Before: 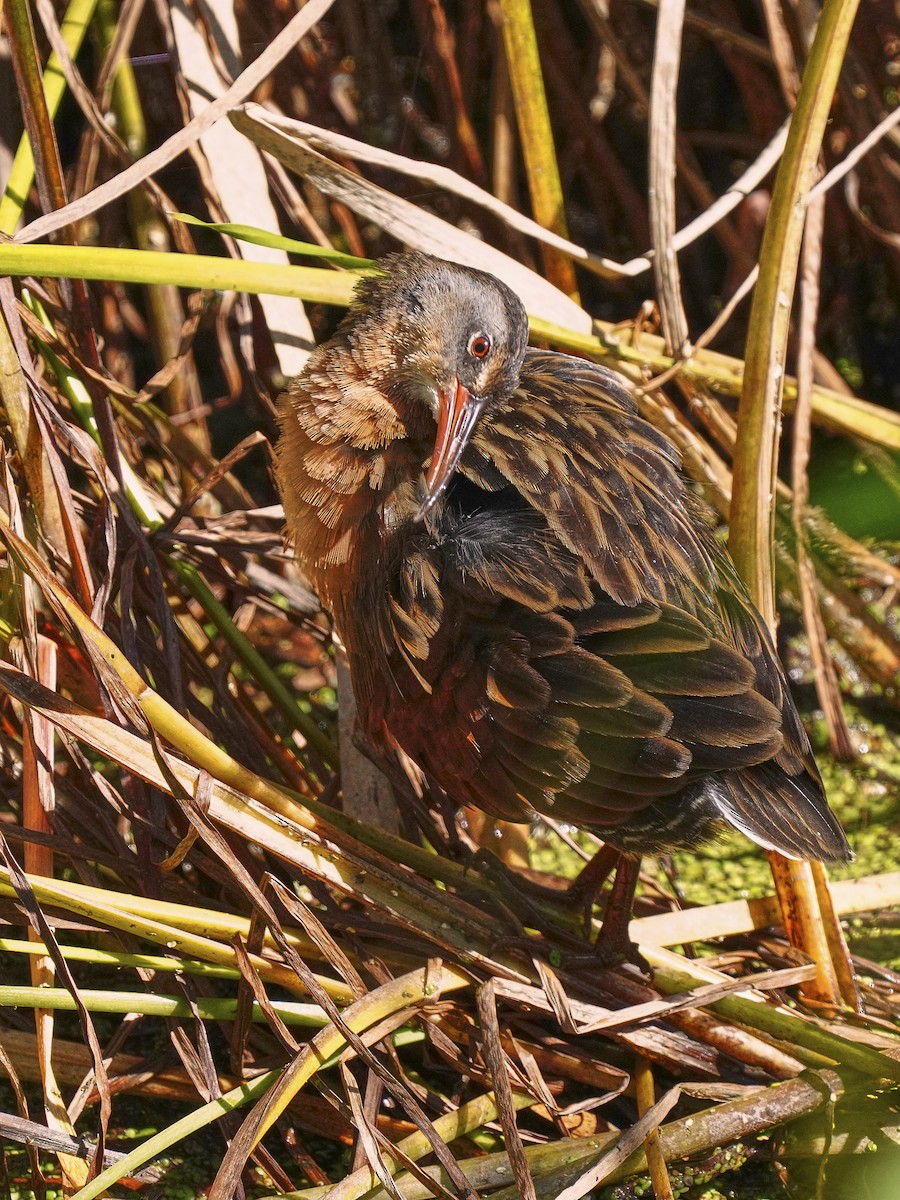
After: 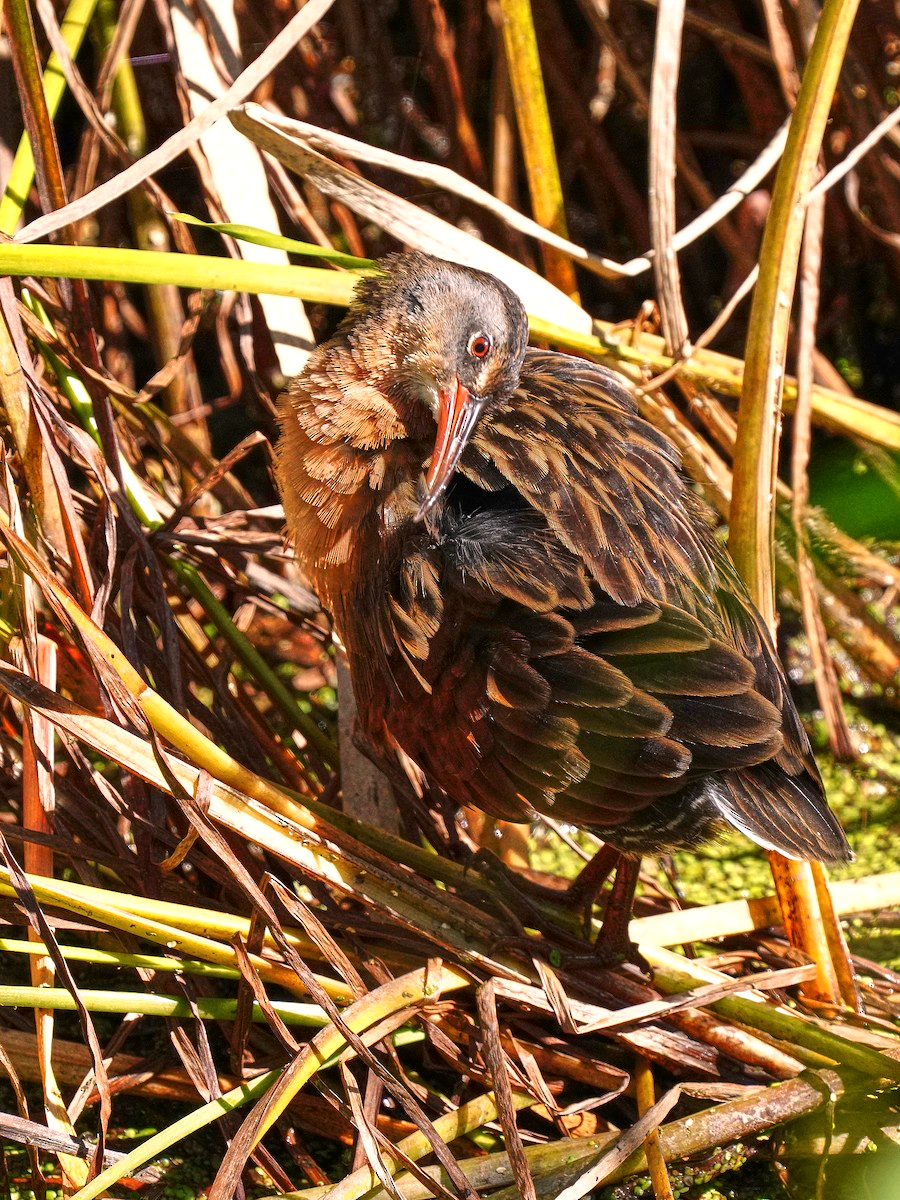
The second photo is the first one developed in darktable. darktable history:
tone equalizer: -8 EV -0.415 EV, -7 EV -0.391 EV, -6 EV -0.366 EV, -5 EV -0.212 EV, -3 EV 0.193 EV, -2 EV 0.353 EV, -1 EV 0.375 EV, +0 EV 0.44 EV, mask exposure compensation -0.499 EV
